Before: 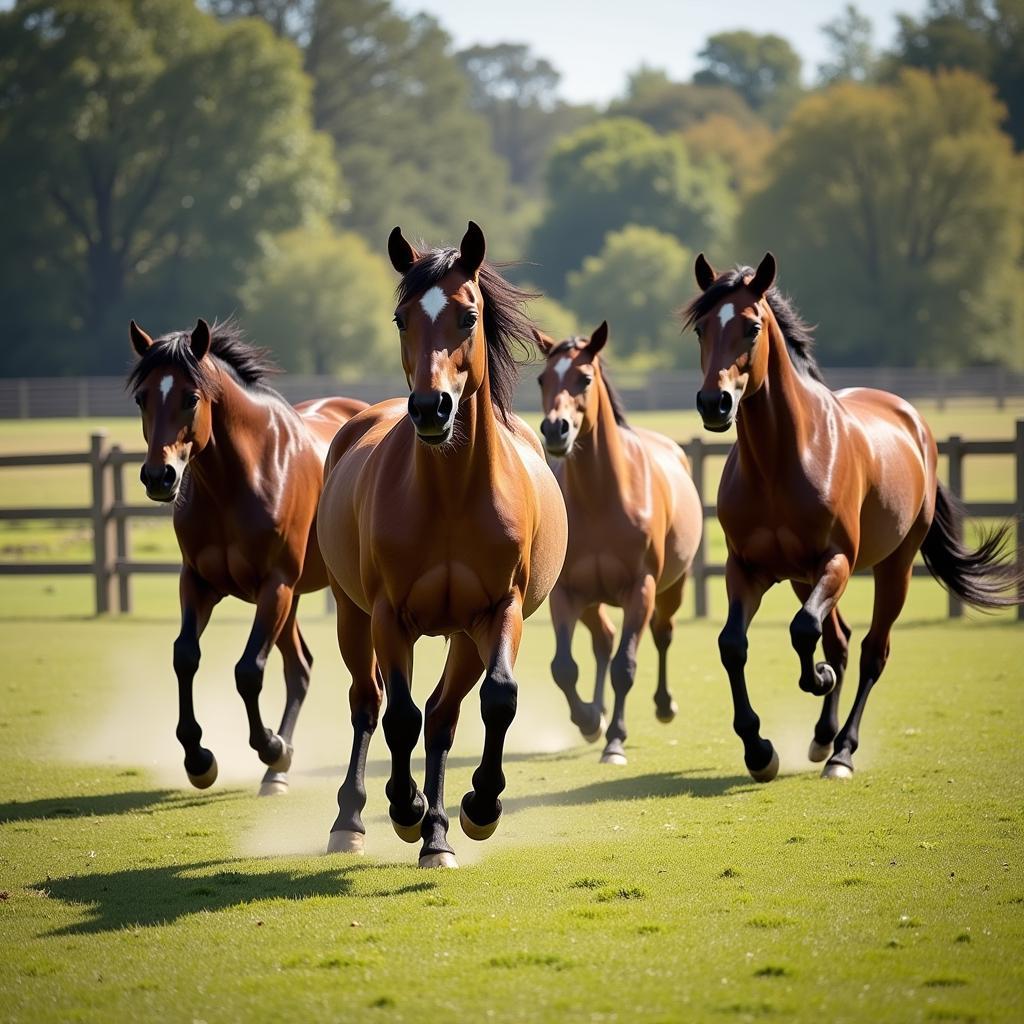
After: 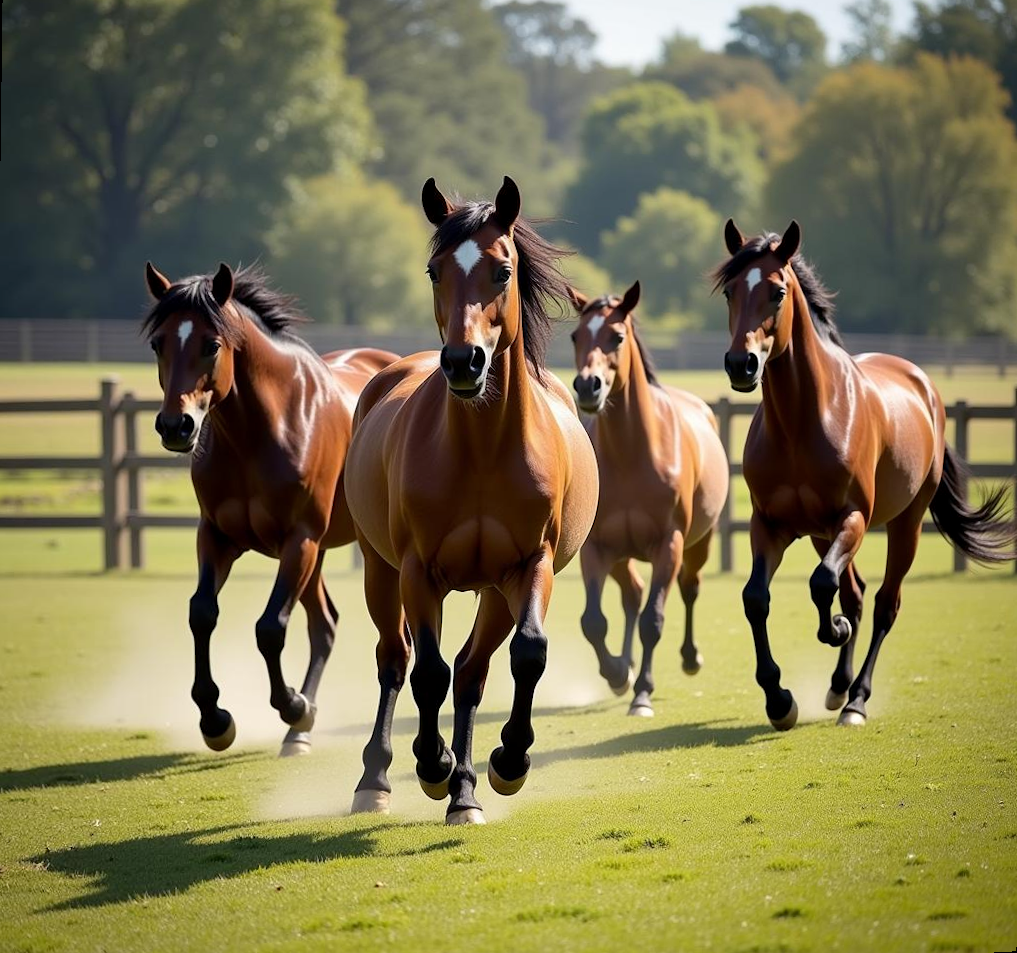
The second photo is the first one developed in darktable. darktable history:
exposure: black level correction 0.001, compensate highlight preservation false
rotate and perspective: rotation 0.679°, lens shift (horizontal) 0.136, crop left 0.009, crop right 0.991, crop top 0.078, crop bottom 0.95
